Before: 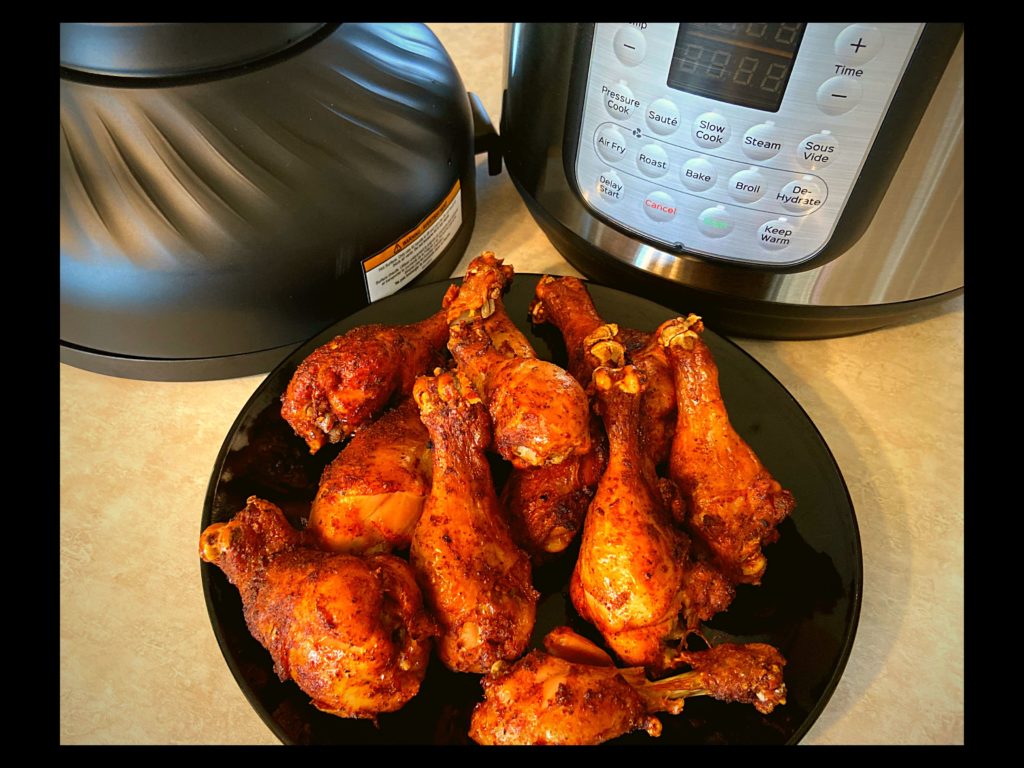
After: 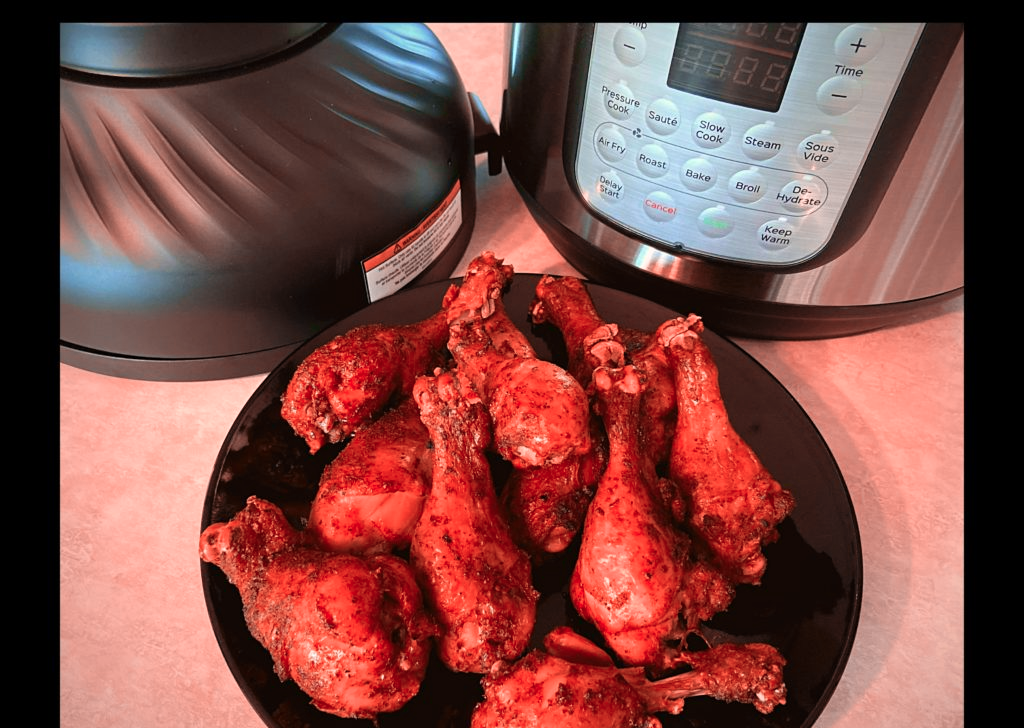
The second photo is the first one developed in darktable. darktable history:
shadows and highlights: shadows 5, soften with gaussian
color zones: curves: ch2 [(0, 0.5) (0.084, 0.497) (0.323, 0.335) (0.4, 0.497) (1, 0.5)], process mode strong
crop and rotate: top 0%, bottom 5.097%
